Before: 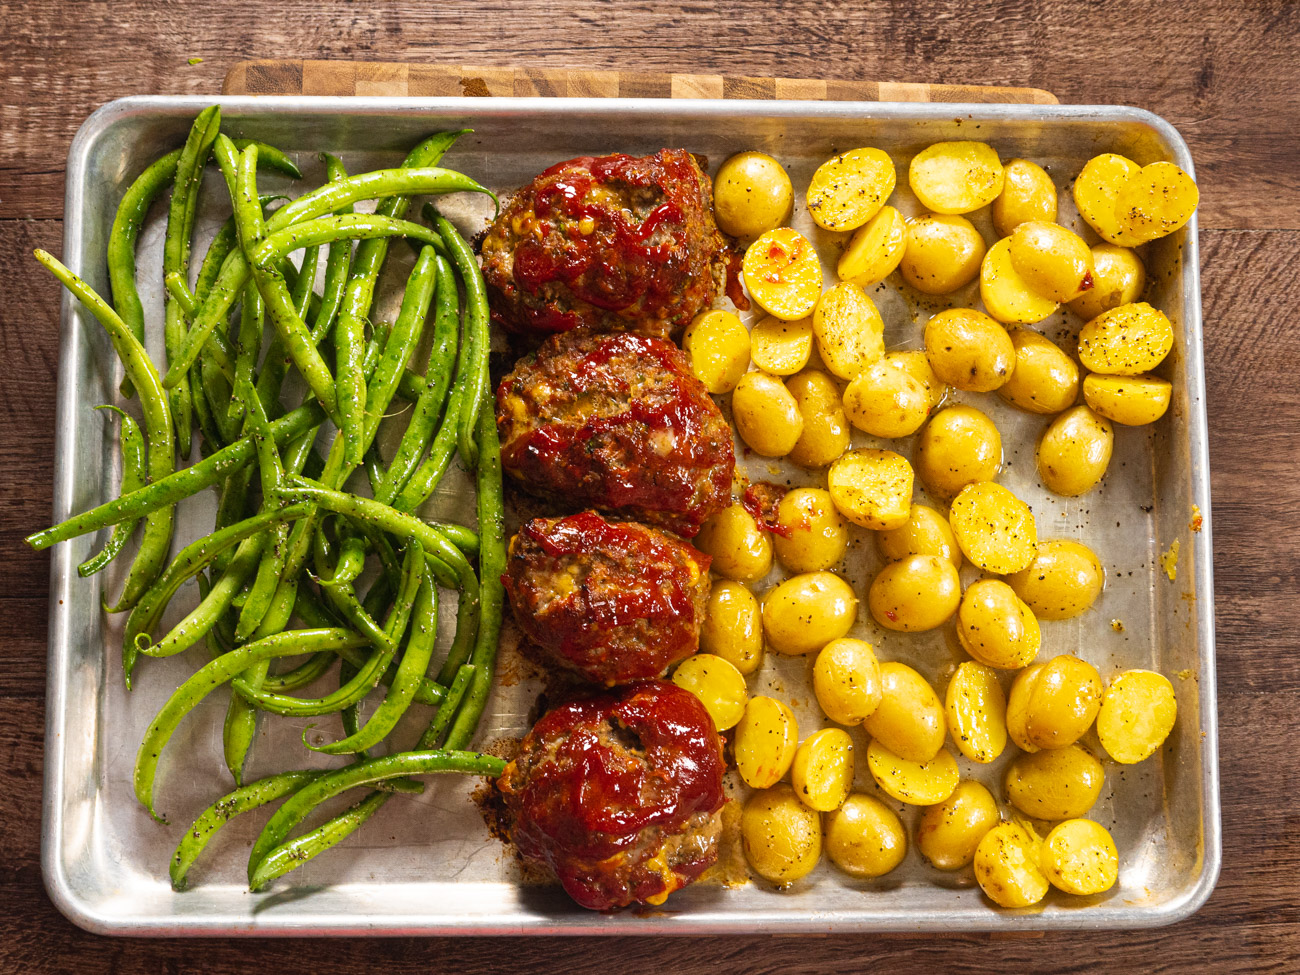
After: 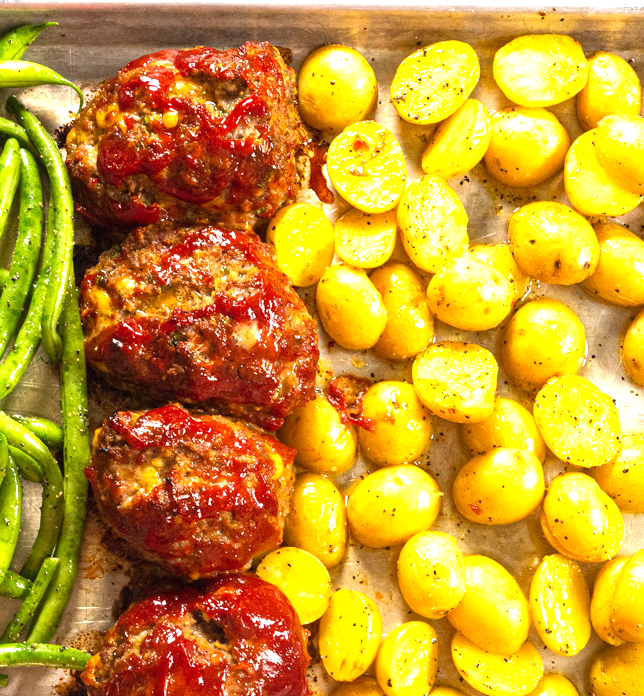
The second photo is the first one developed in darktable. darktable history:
crop: left 32.075%, top 10.976%, right 18.355%, bottom 17.596%
white balance: emerald 1
exposure: black level correction 0.001, exposure 0.955 EV, compensate exposure bias true, compensate highlight preservation false
